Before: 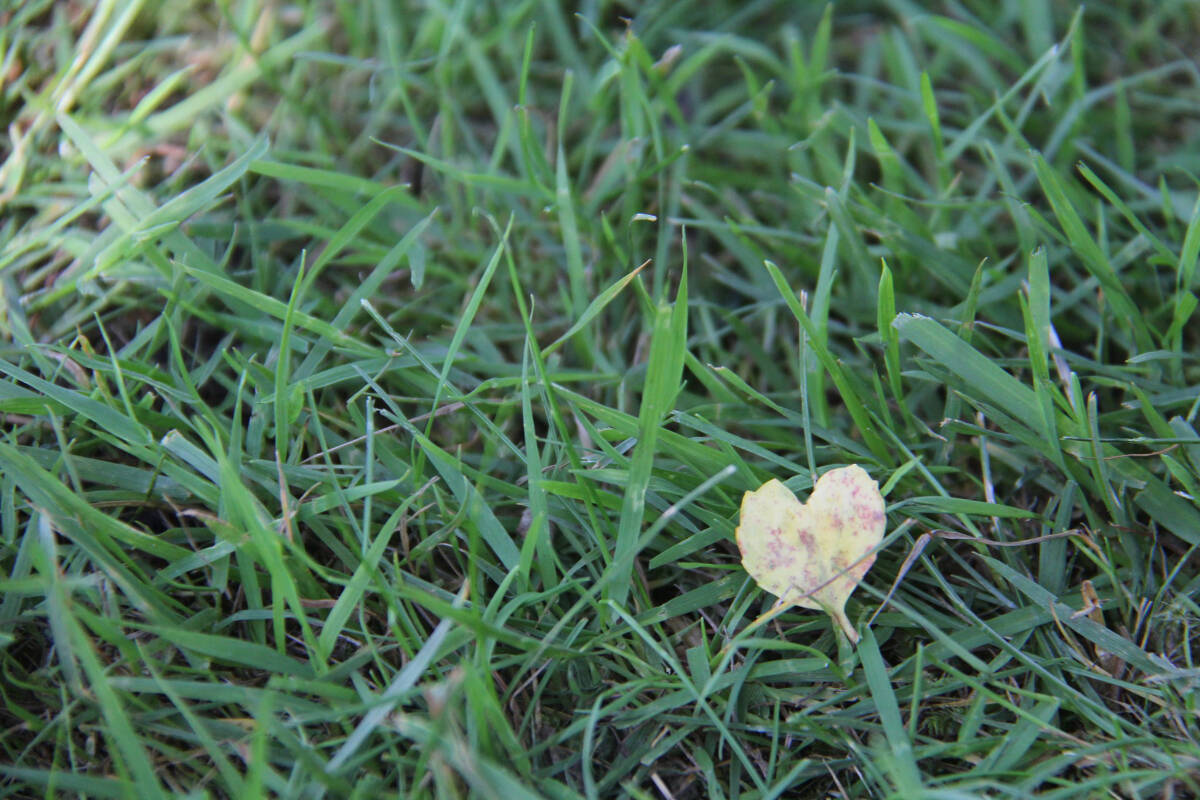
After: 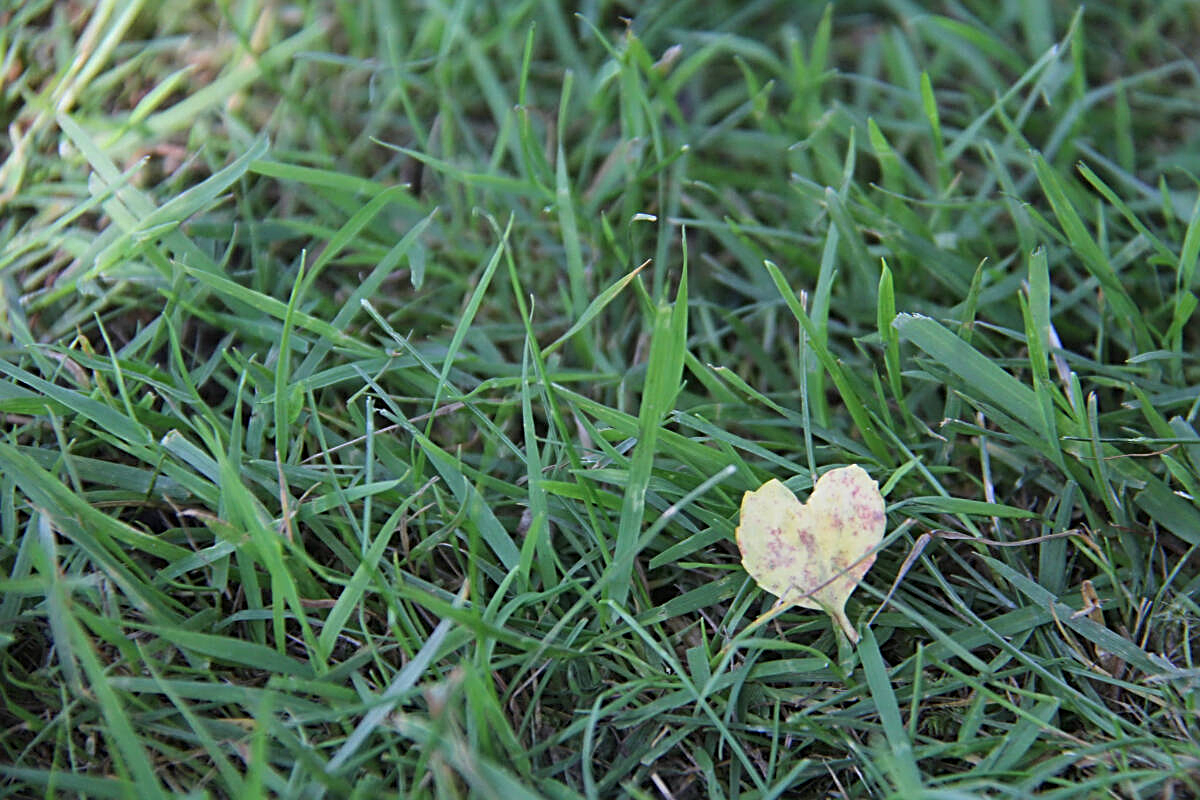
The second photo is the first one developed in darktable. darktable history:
sharpen: radius 2.535, amount 0.619
